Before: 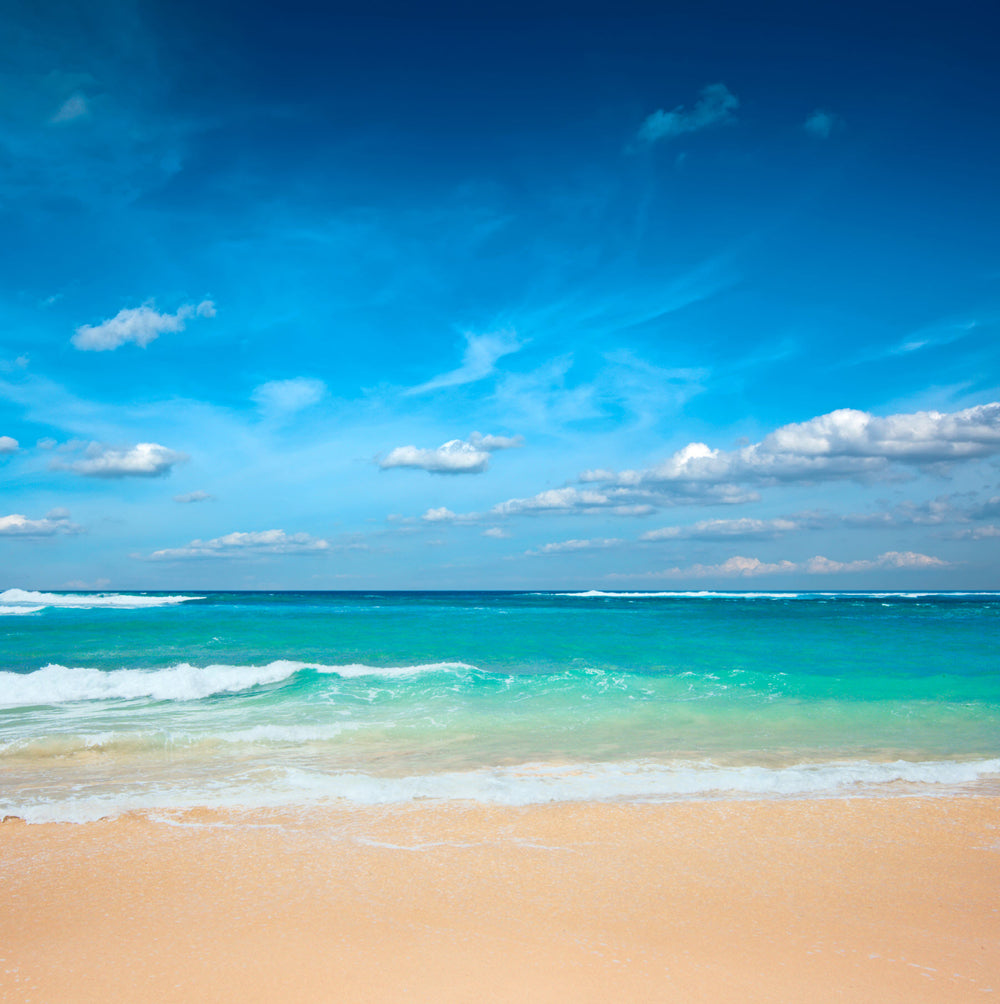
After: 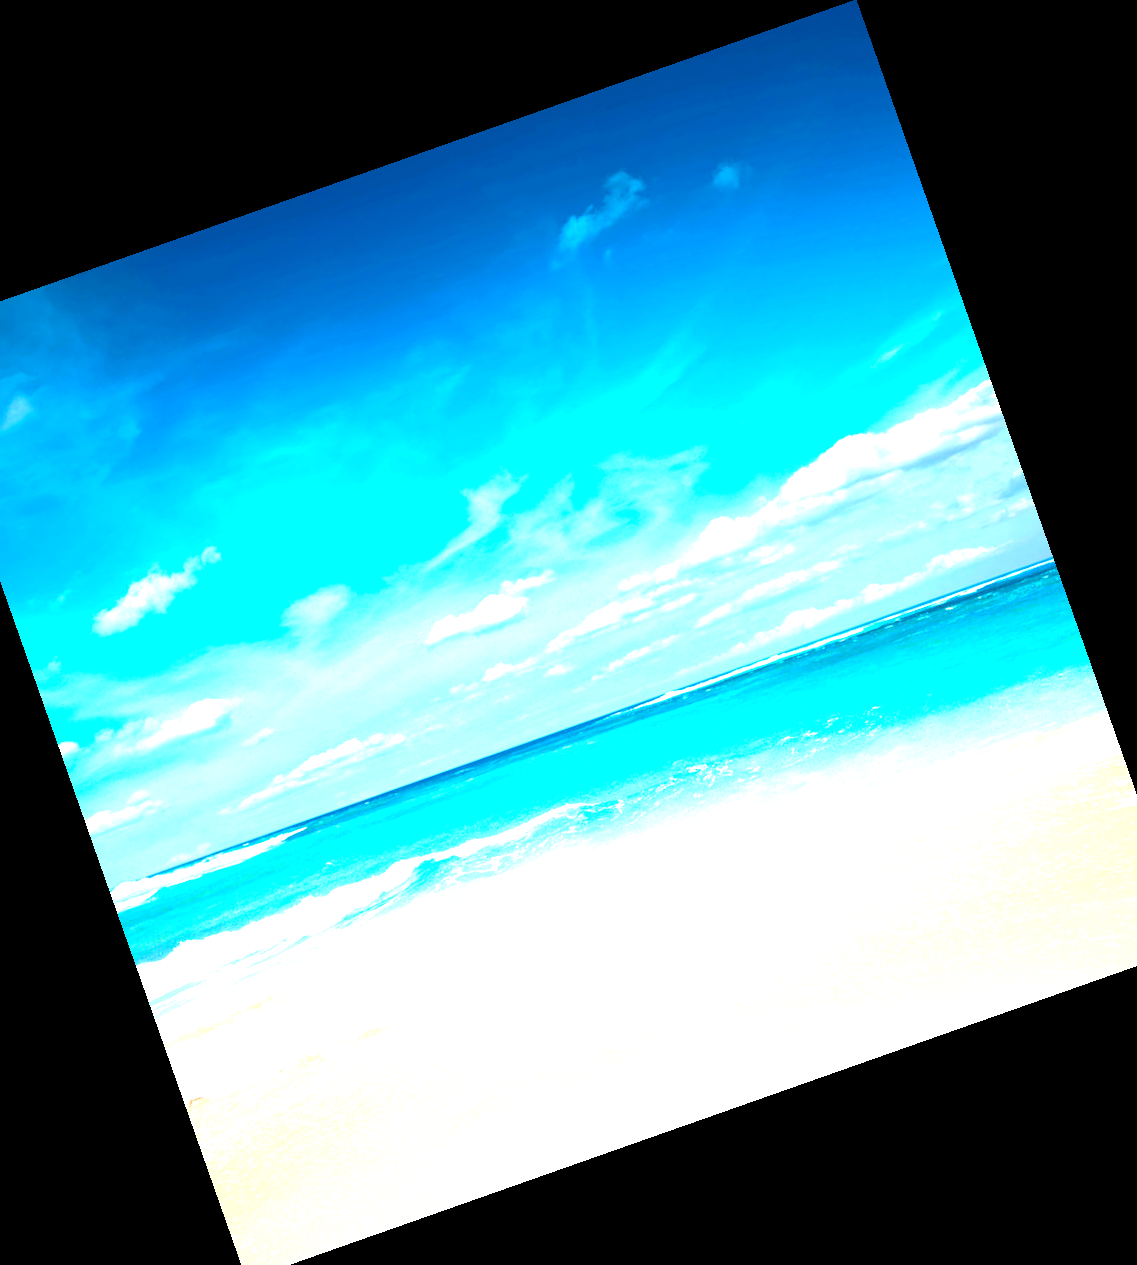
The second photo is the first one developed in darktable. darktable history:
exposure: black level correction 0.001, exposure 1.646 EV, compensate exposure bias true, compensate highlight preservation false
crop and rotate: angle 19.43°, left 6.812%, right 4.125%, bottom 1.087%
